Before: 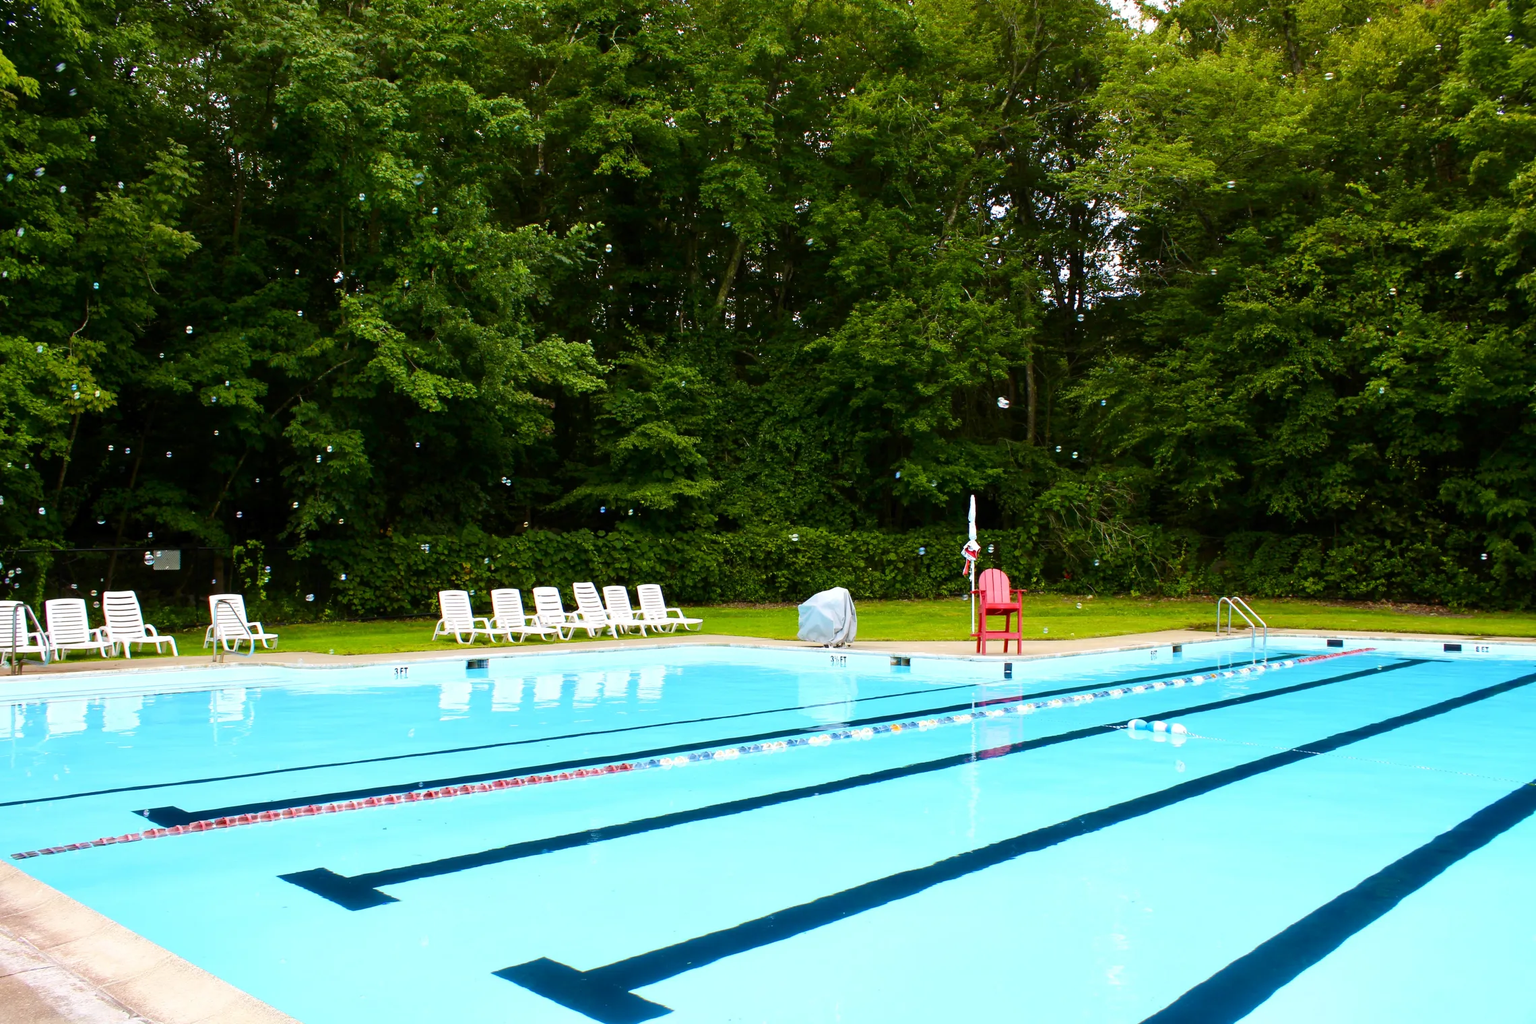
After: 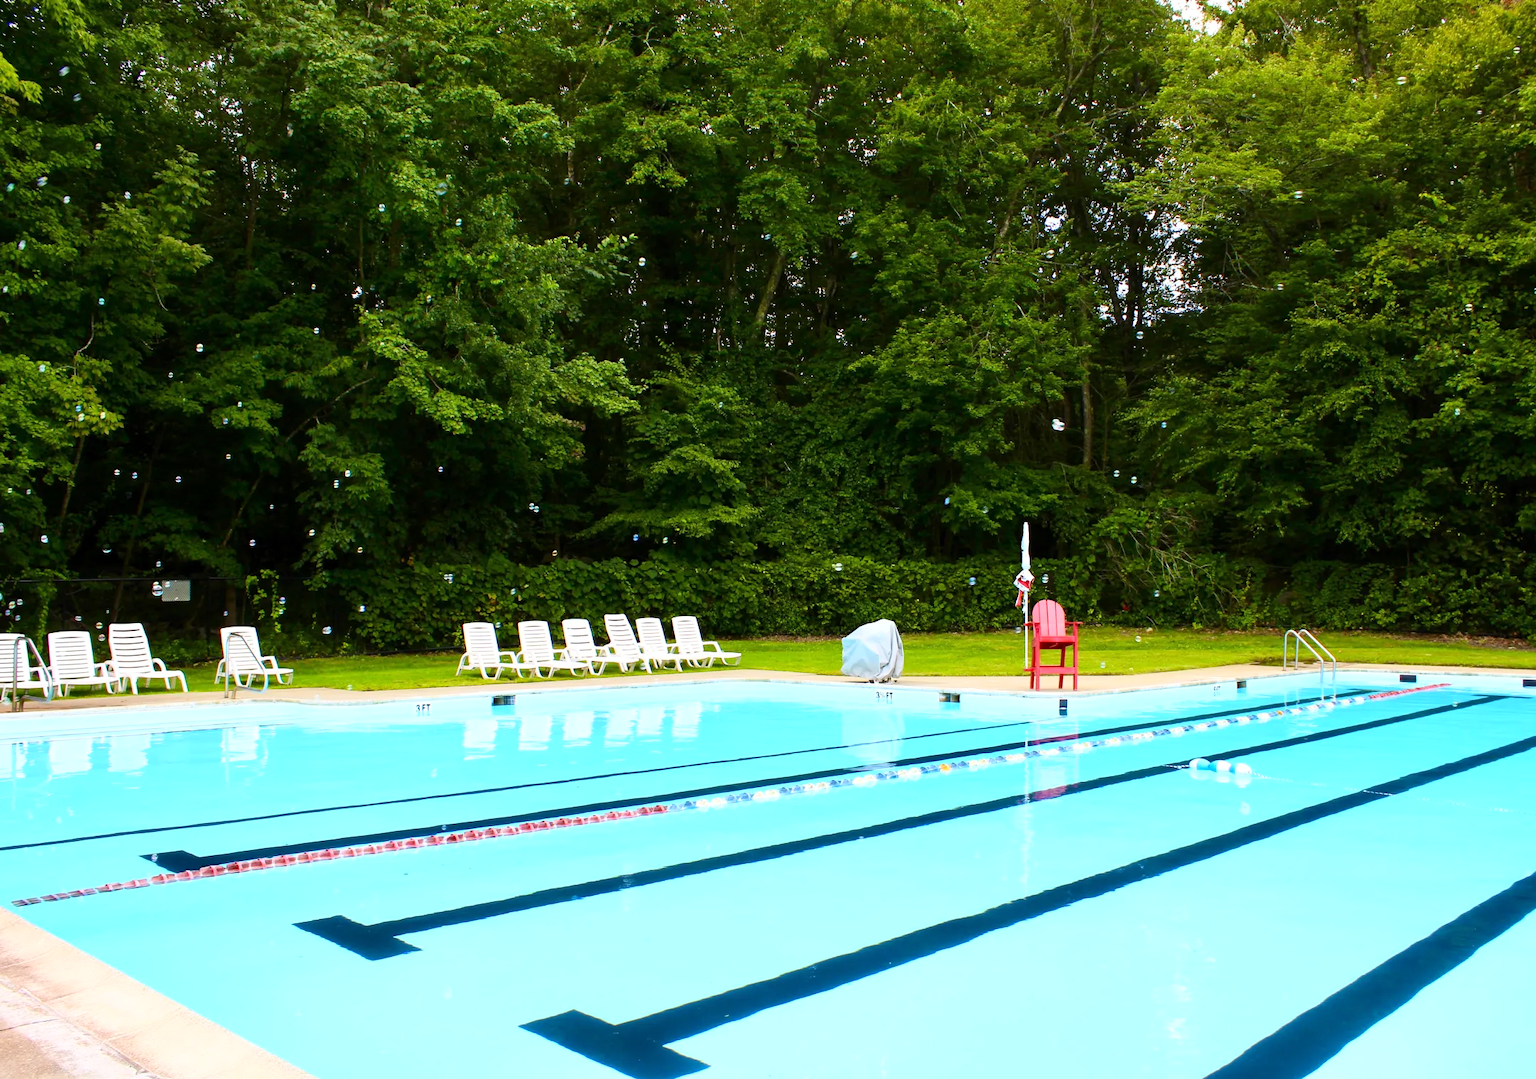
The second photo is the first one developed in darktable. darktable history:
base curve: curves: ch0 [(0, 0) (0.666, 0.806) (1, 1)]
crop and rotate: right 5.167%
